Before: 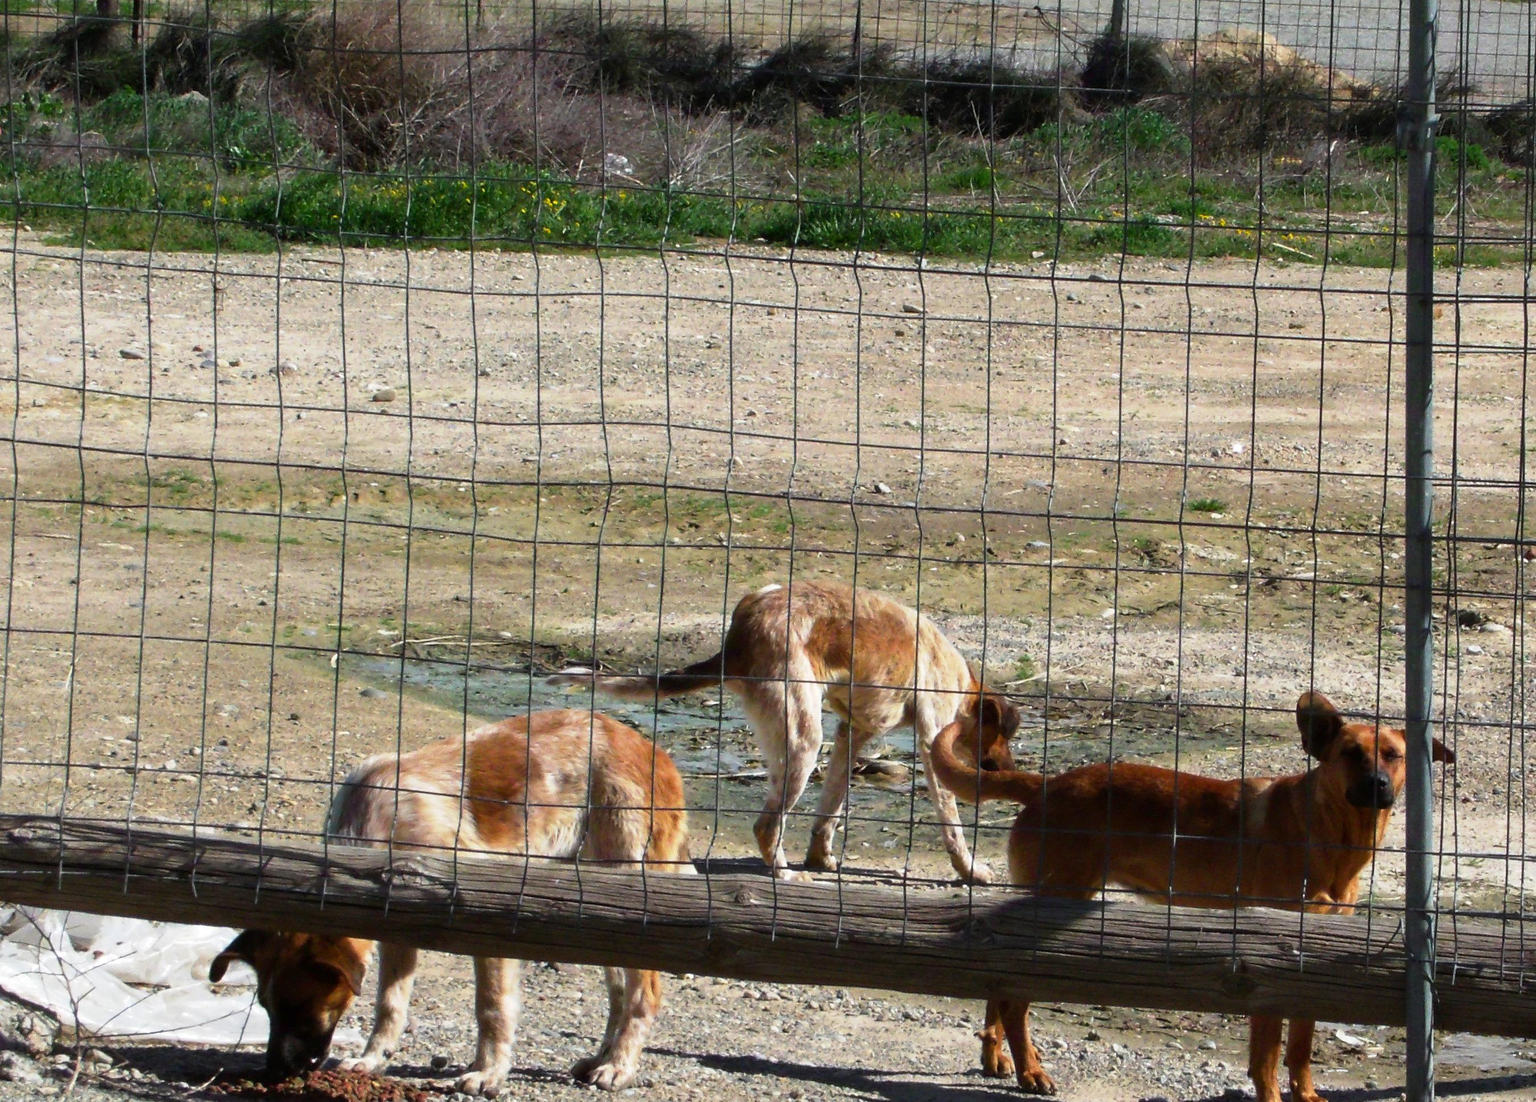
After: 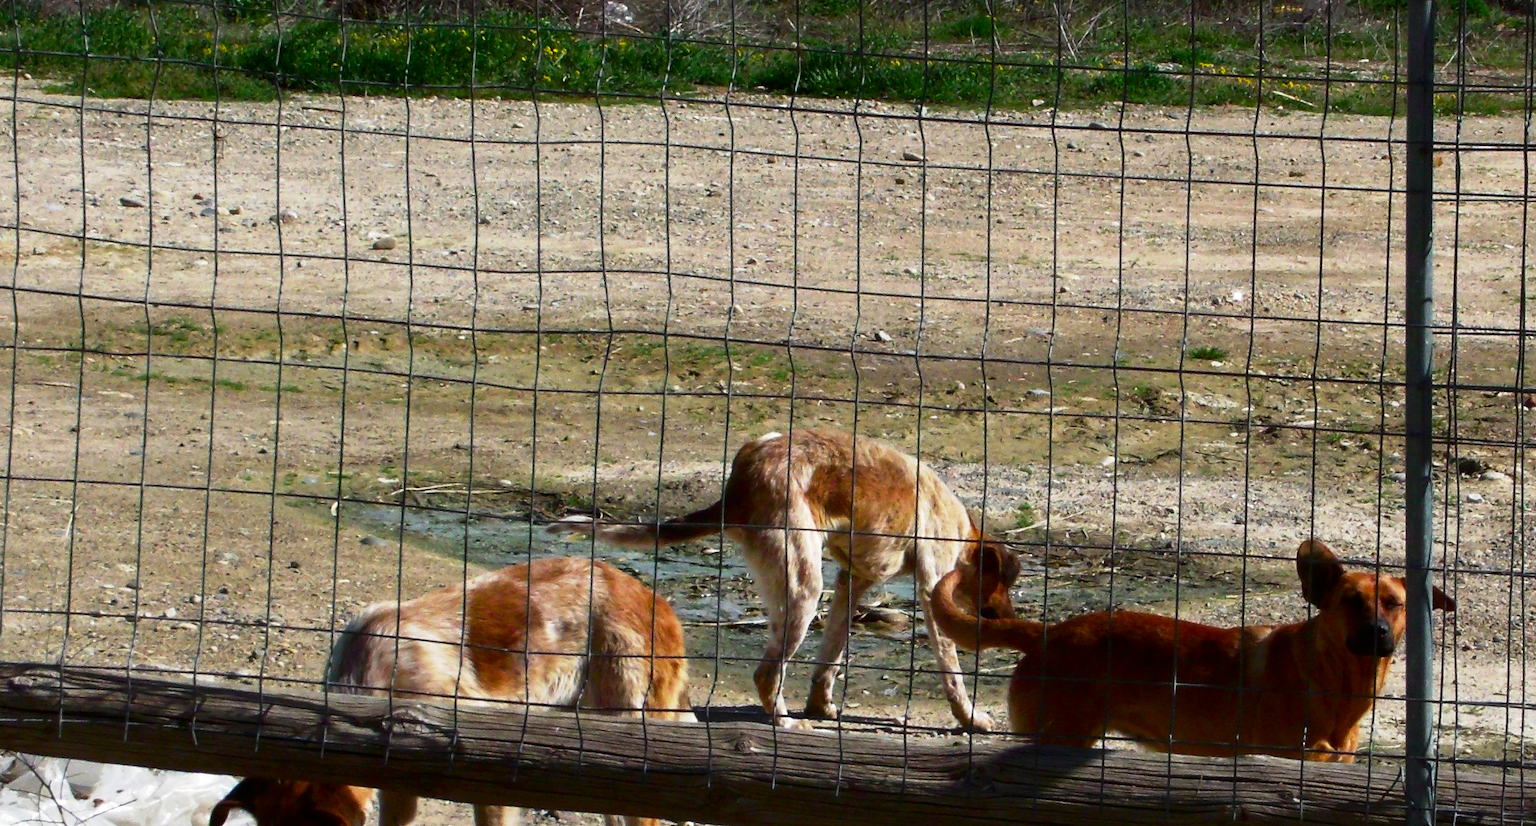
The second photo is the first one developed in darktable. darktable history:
contrast brightness saturation: contrast 0.07, brightness -0.14, saturation 0.11
crop: top 13.819%, bottom 11.169%
levels: levels [0, 0.498, 1]
